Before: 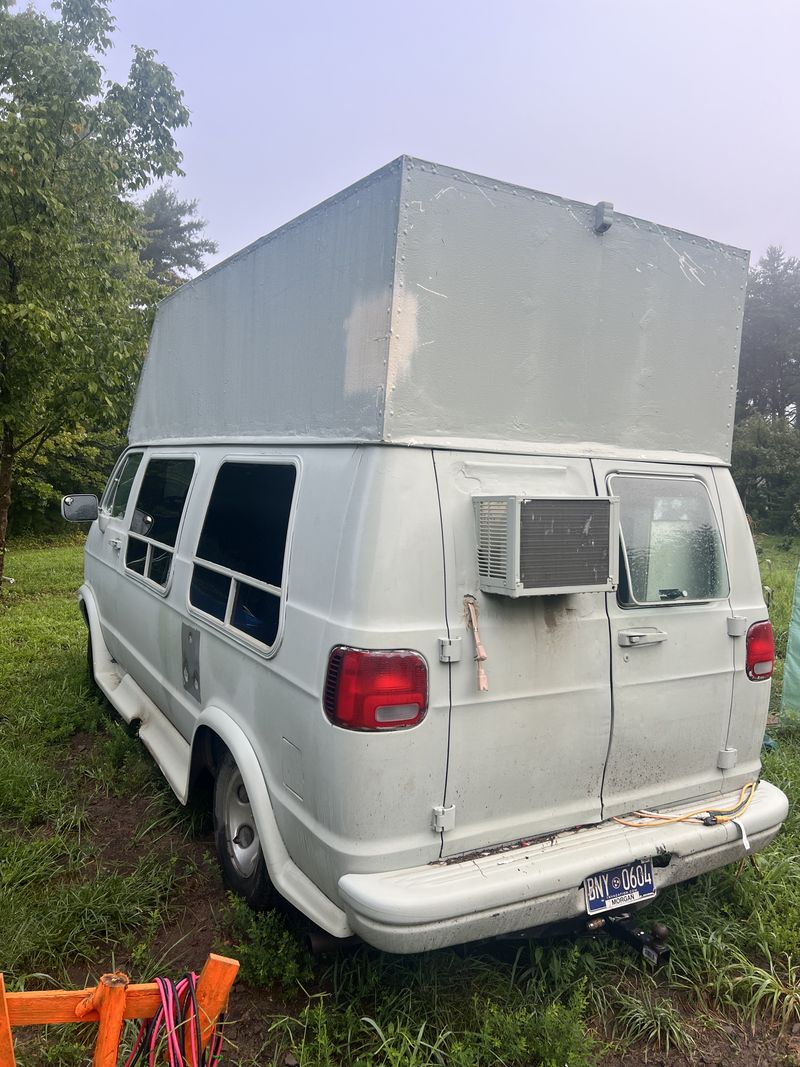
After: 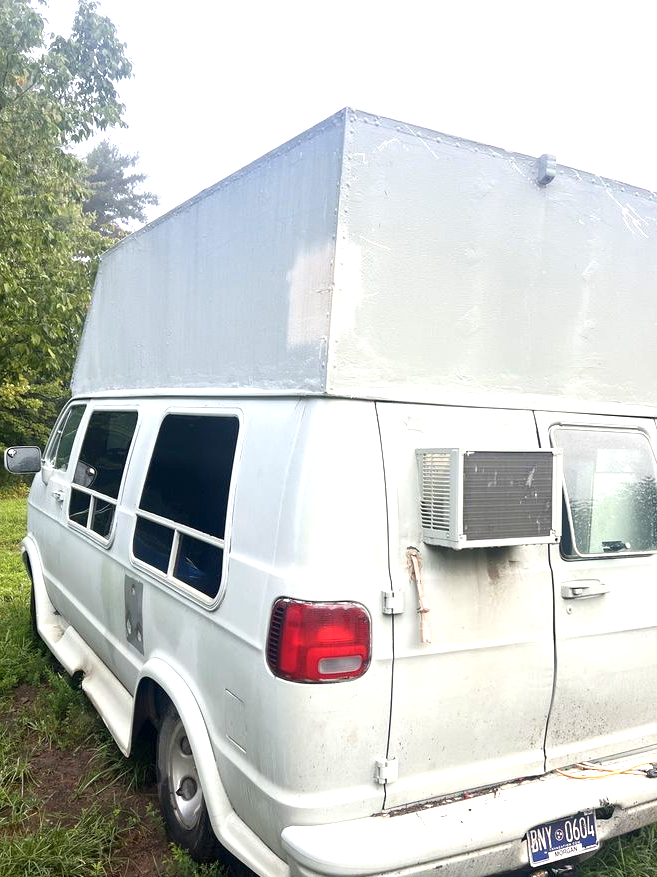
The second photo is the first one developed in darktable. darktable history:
exposure: exposure 1 EV, compensate highlight preservation false
crop and rotate: left 7.196%, top 4.574%, right 10.605%, bottom 13.178%
